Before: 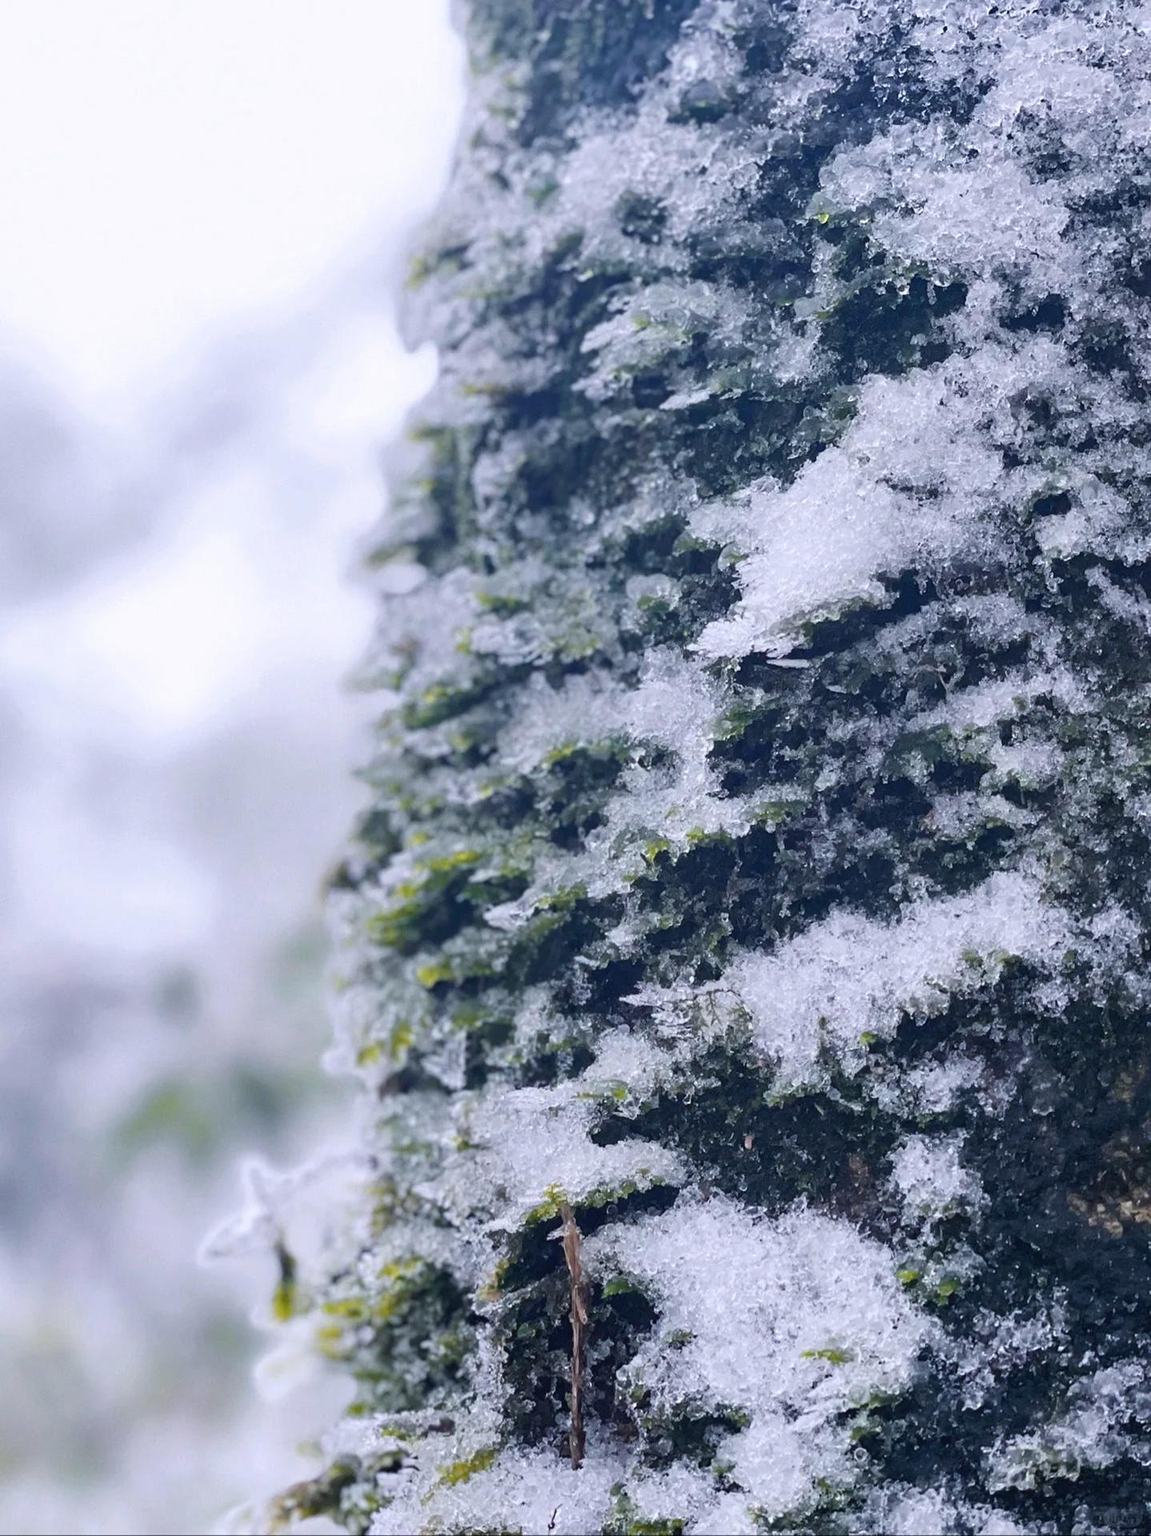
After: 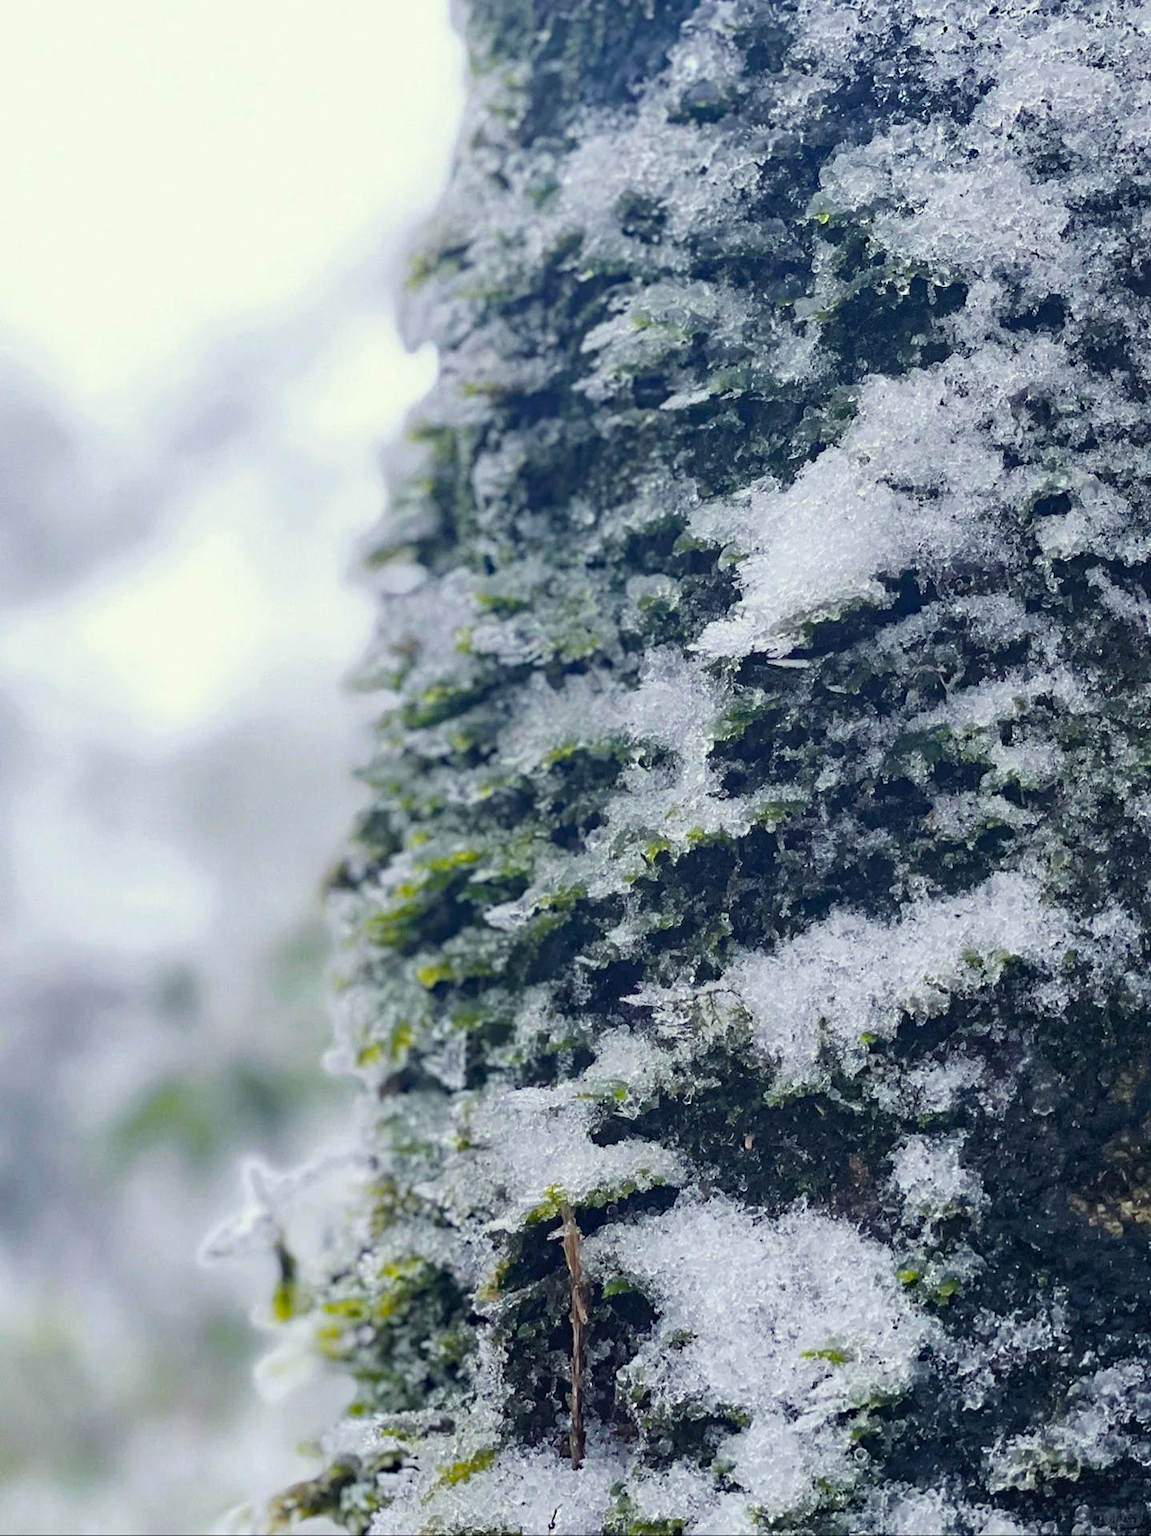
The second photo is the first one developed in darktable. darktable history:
color correction: highlights a* -5.94, highlights b* 11.19
haze removal: compatibility mode true, adaptive false
